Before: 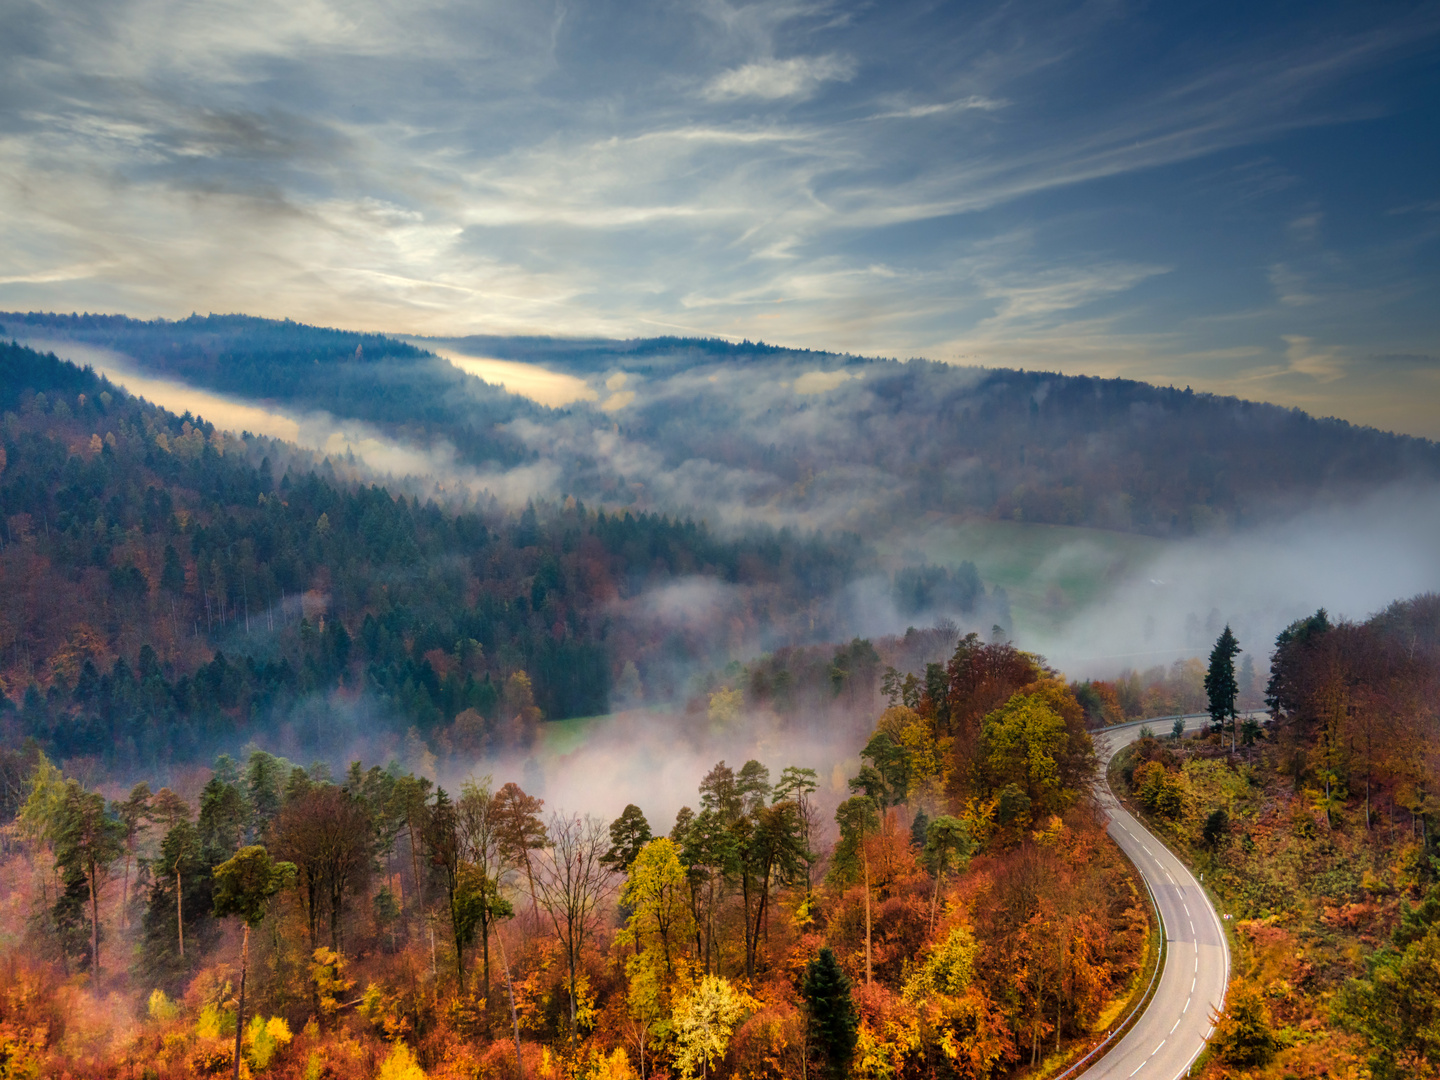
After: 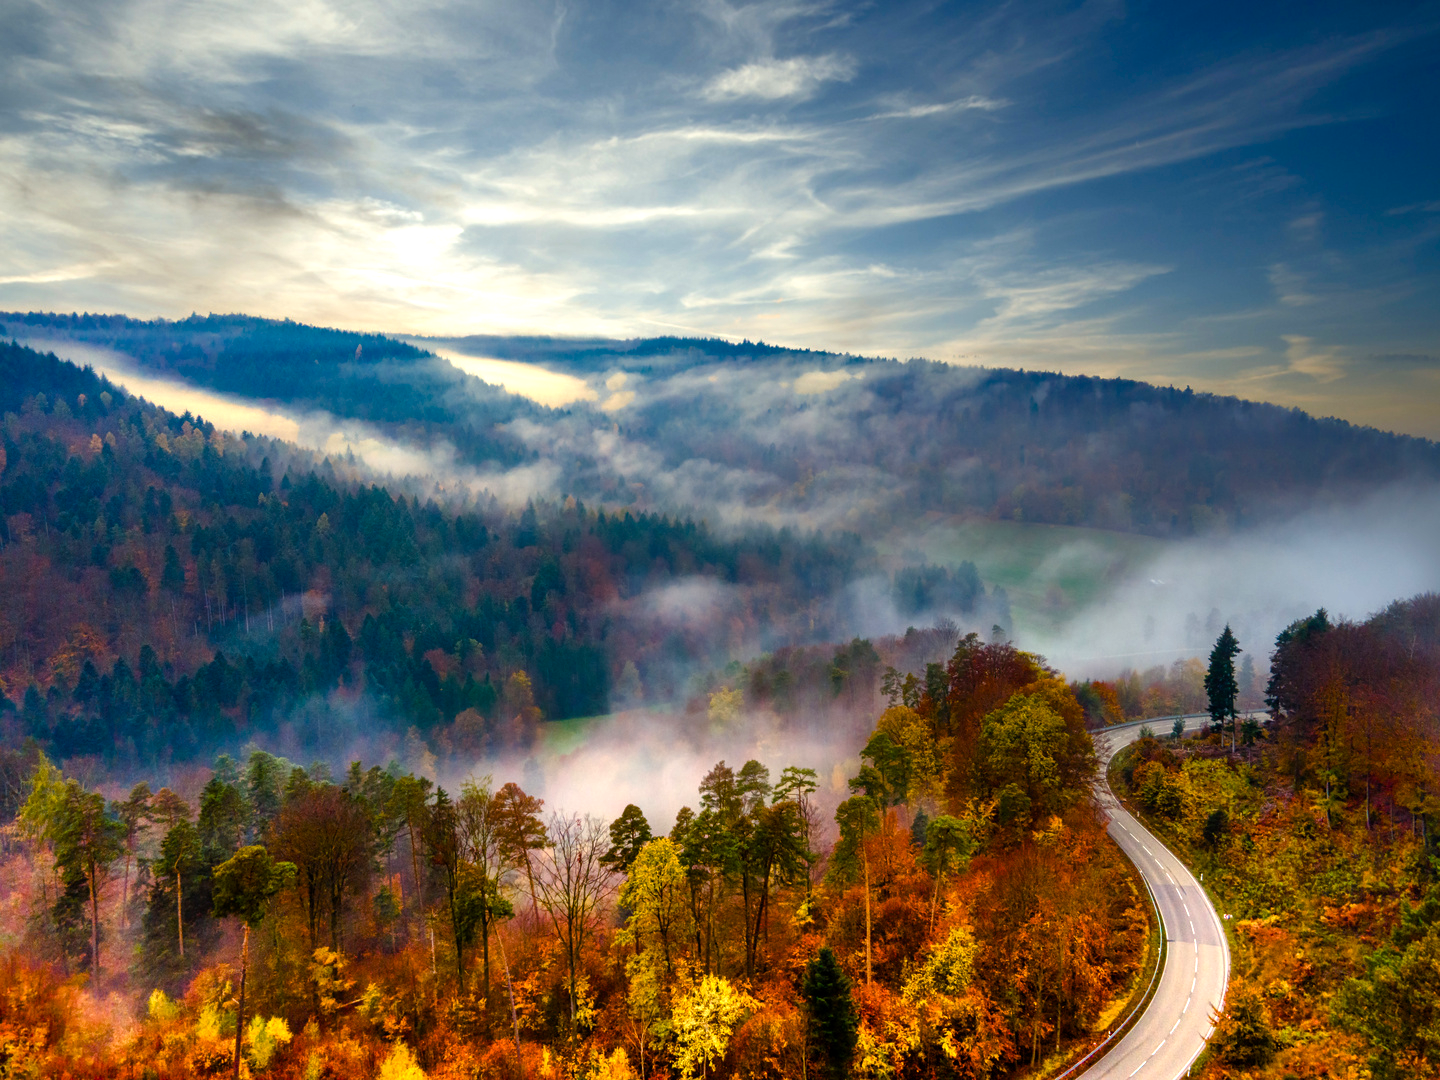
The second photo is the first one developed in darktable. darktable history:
color balance rgb: perceptual saturation grading › global saturation 0.058%, perceptual saturation grading › mid-tones 6.334%, perceptual saturation grading › shadows 71.462%, perceptual brilliance grading › highlights 15.42%, perceptual brilliance grading › shadows -14.542%
